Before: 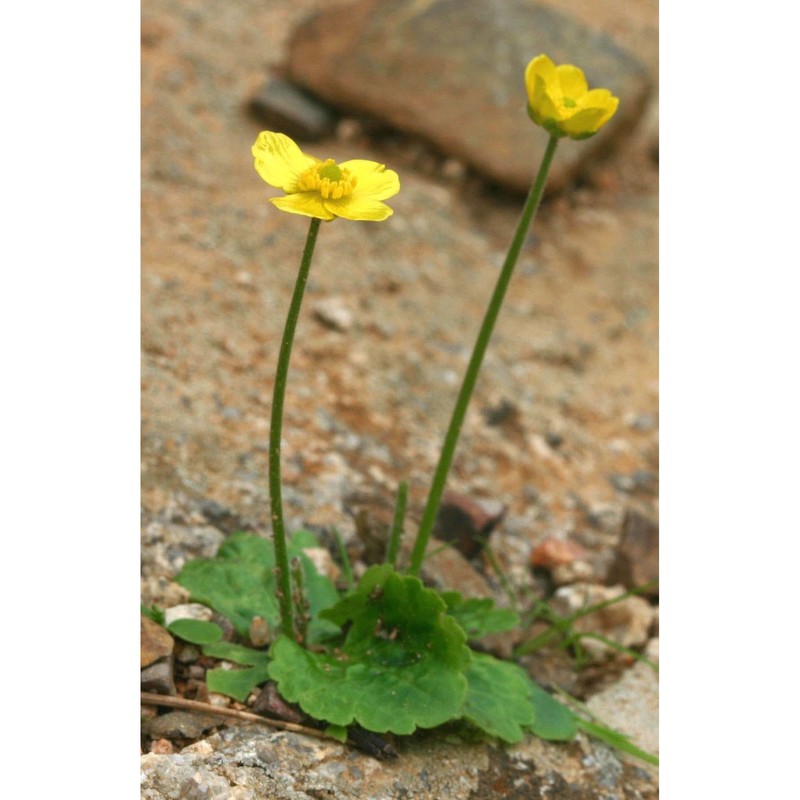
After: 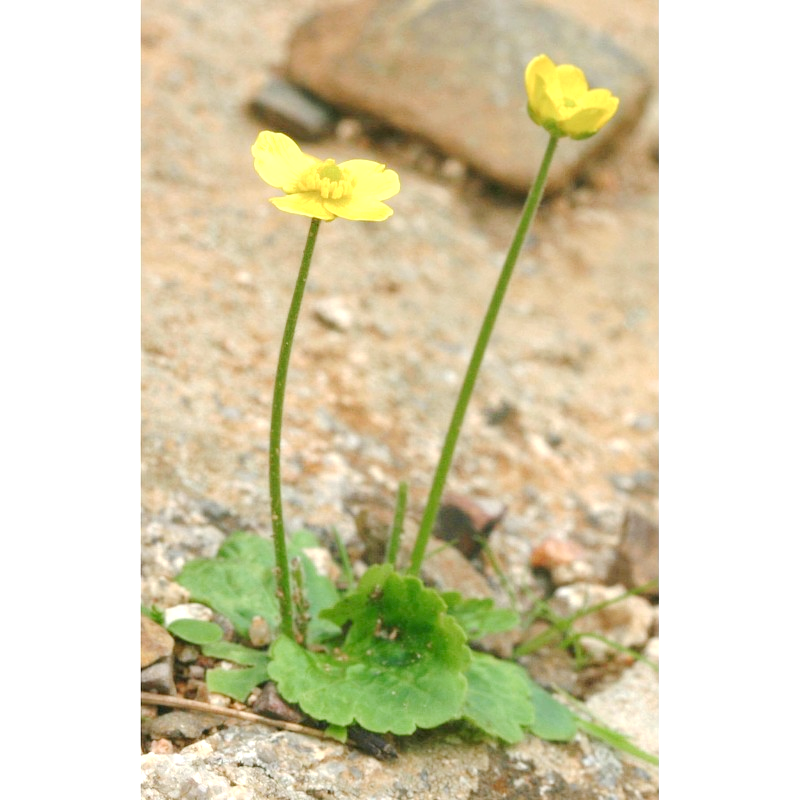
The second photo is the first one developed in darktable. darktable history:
base curve: curves: ch0 [(0, 0) (0.158, 0.273) (0.879, 0.895) (1, 1)], preserve colors none
exposure: black level correction 0, exposure 0.693 EV, compensate highlight preservation false
